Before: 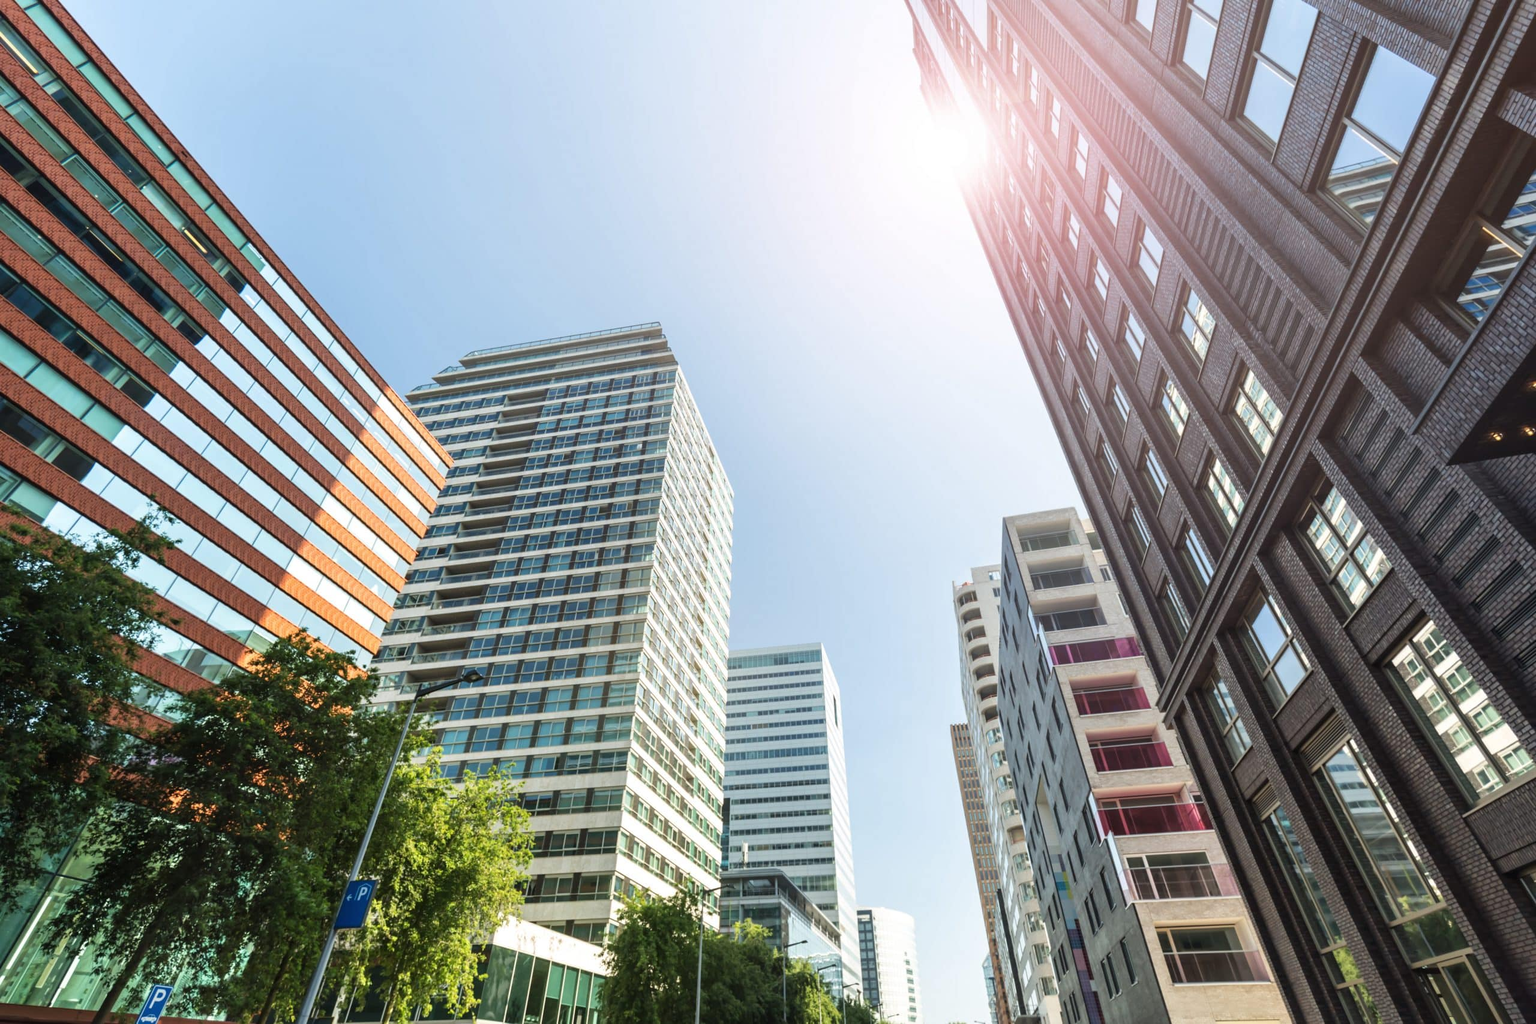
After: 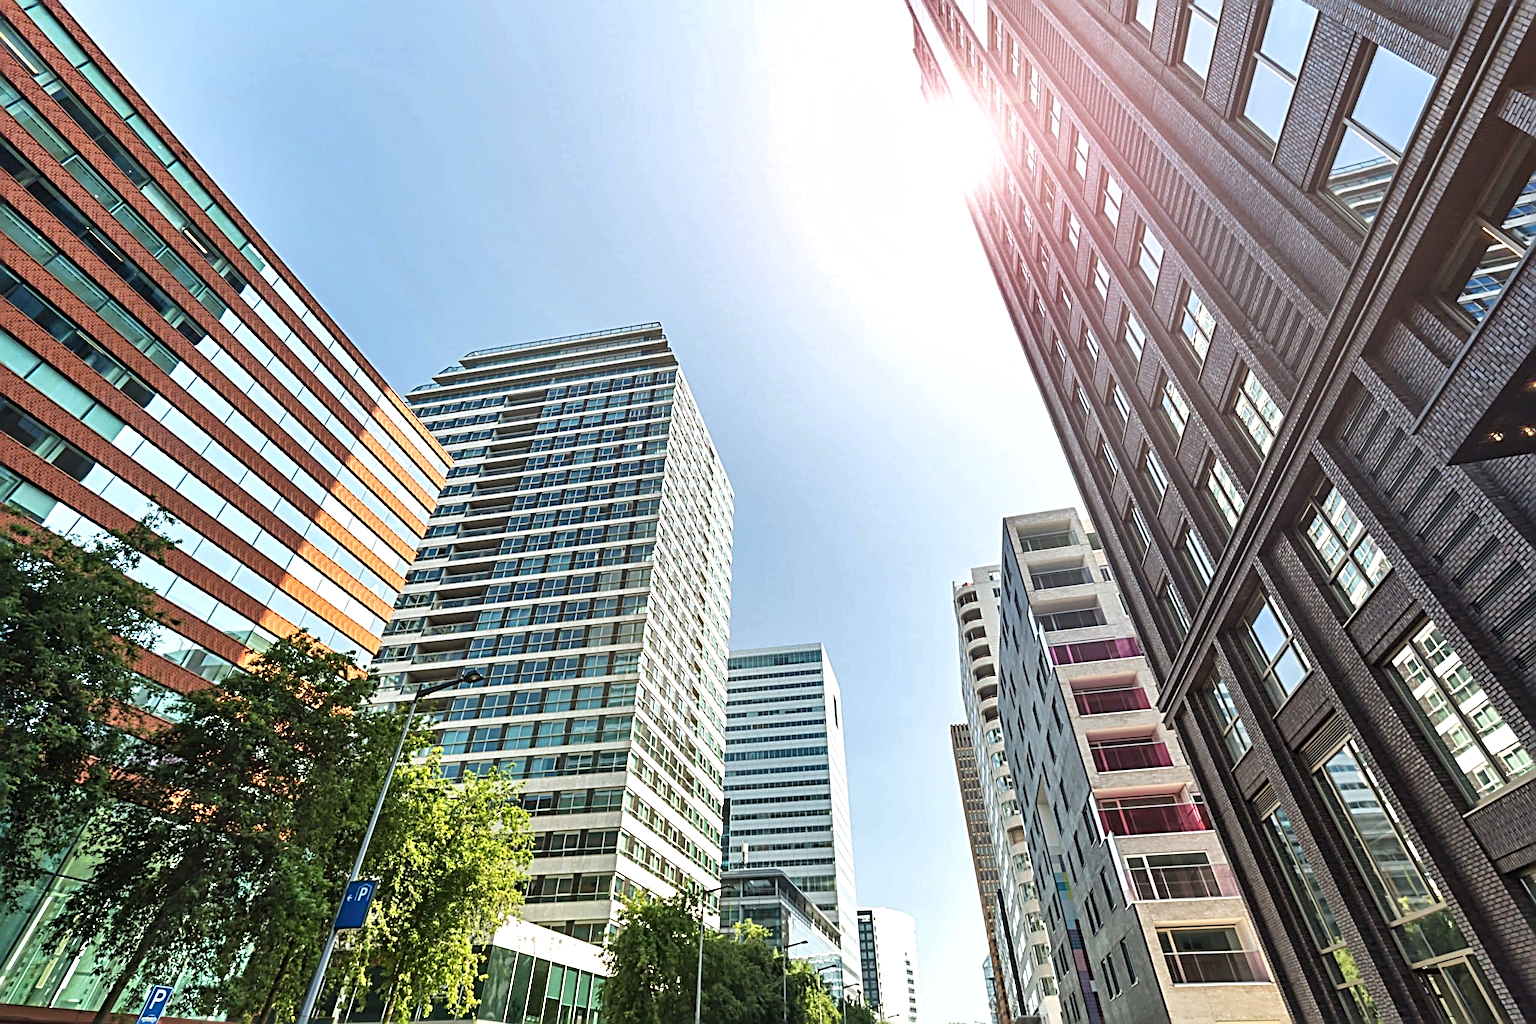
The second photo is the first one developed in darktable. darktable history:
exposure: exposure 0.203 EV, compensate exposure bias true, compensate highlight preservation false
shadows and highlights: low approximation 0.01, soften with gaussian
sharpen: radius 3.708, amount 0.925
